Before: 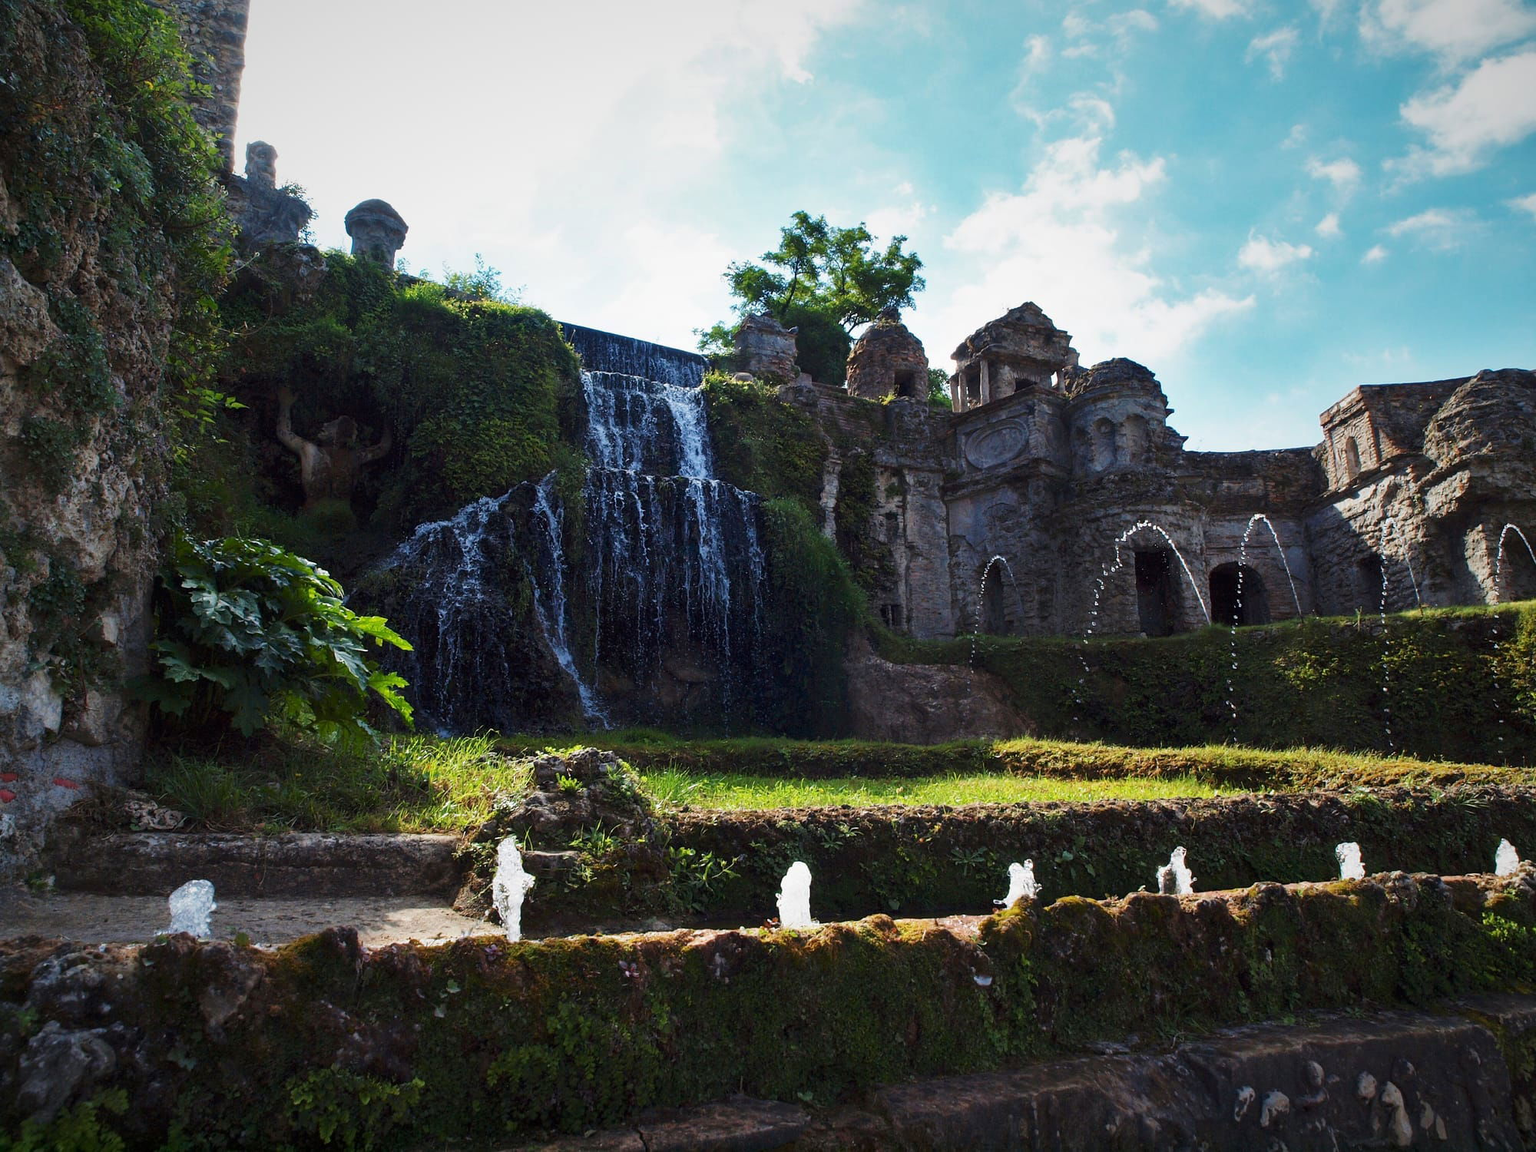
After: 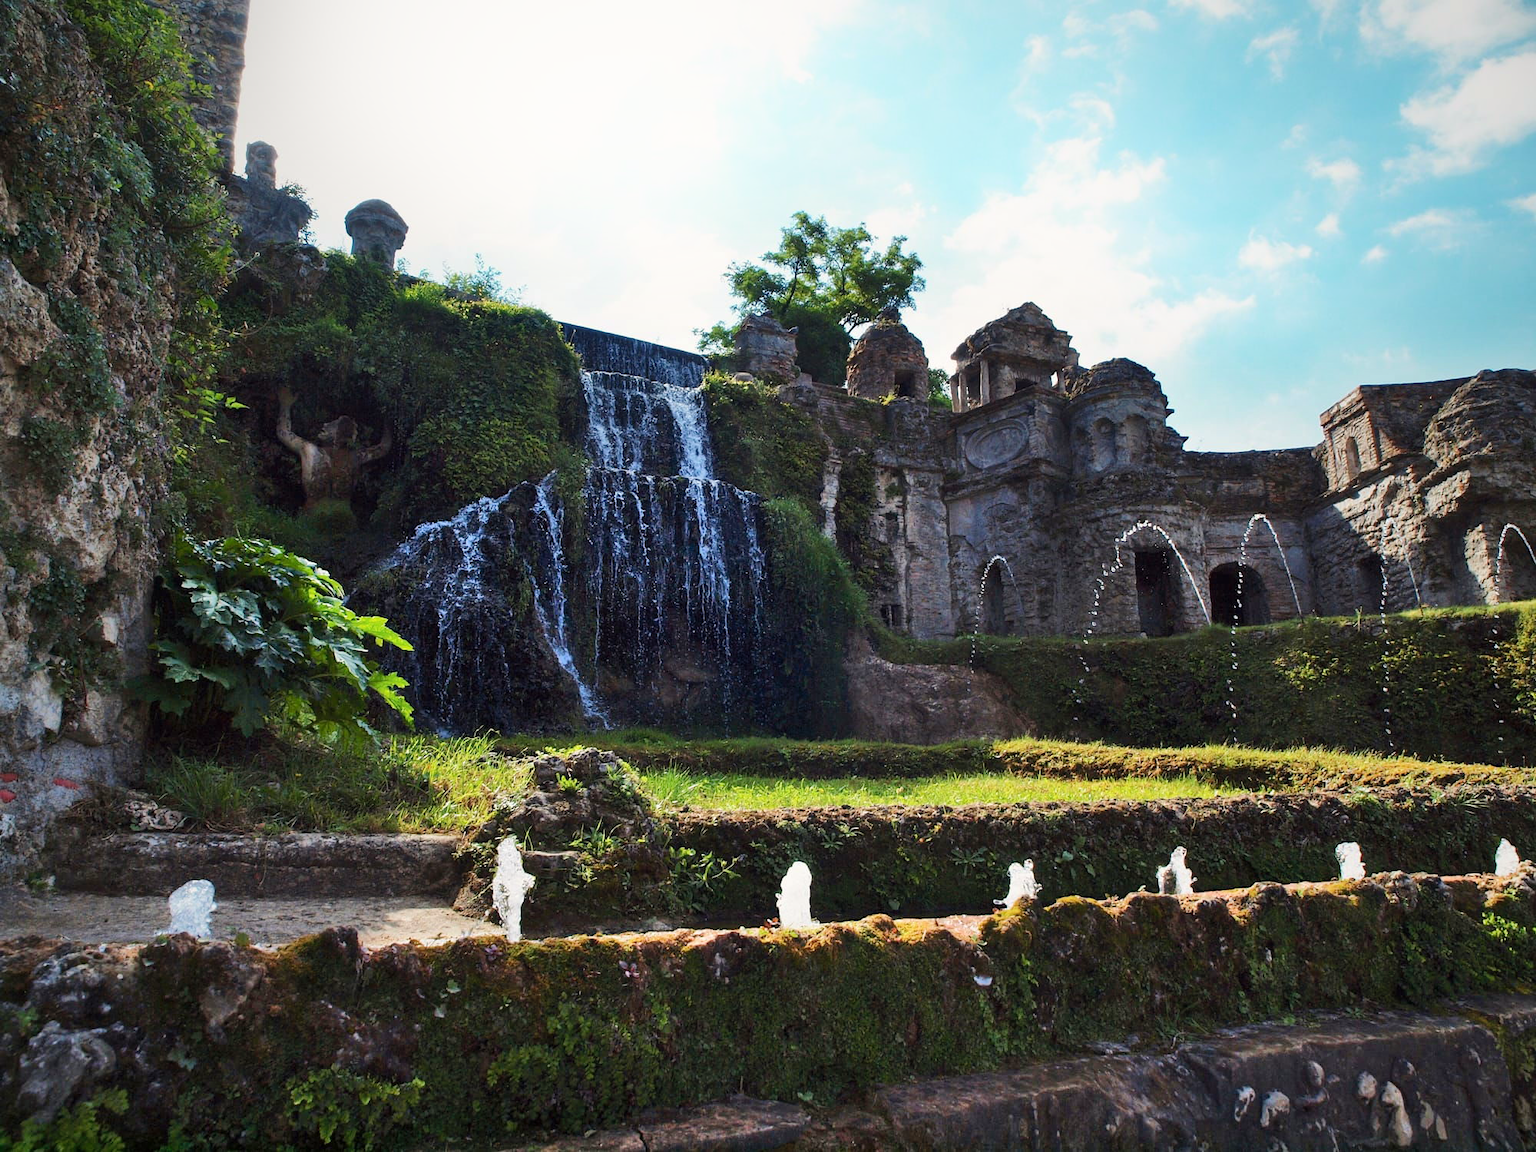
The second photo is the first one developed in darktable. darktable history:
shadows and highlights: highlights 70.7, soften with gaussian
color calibration: x 0.342, y 0.355, temperature 5146 K
